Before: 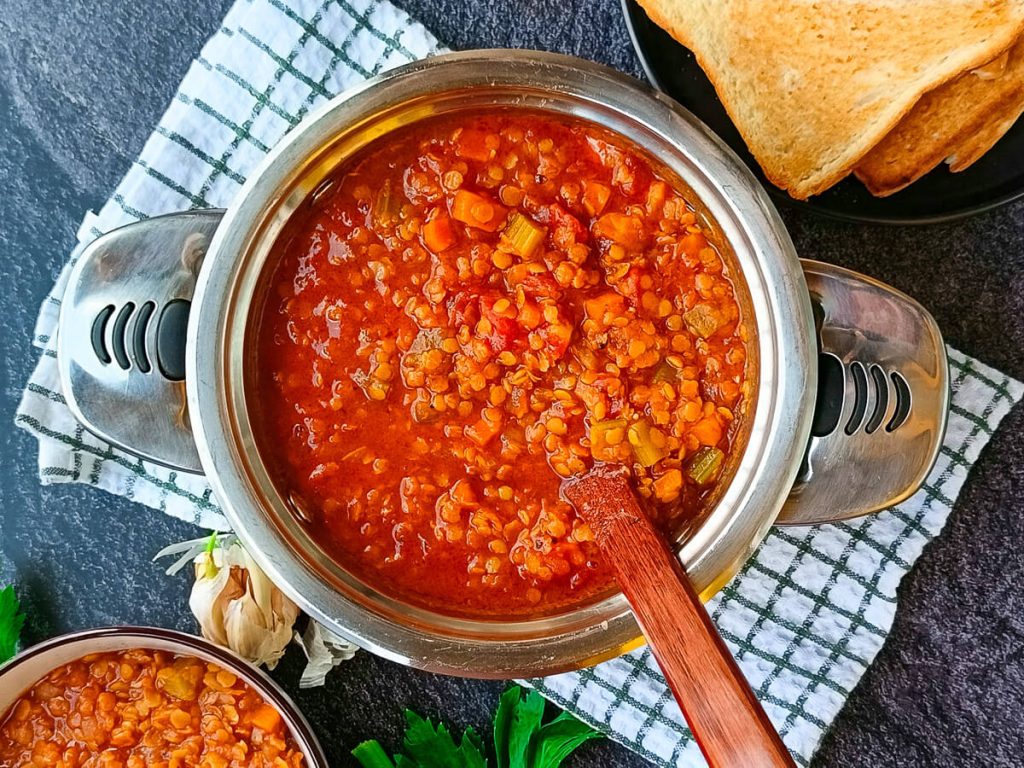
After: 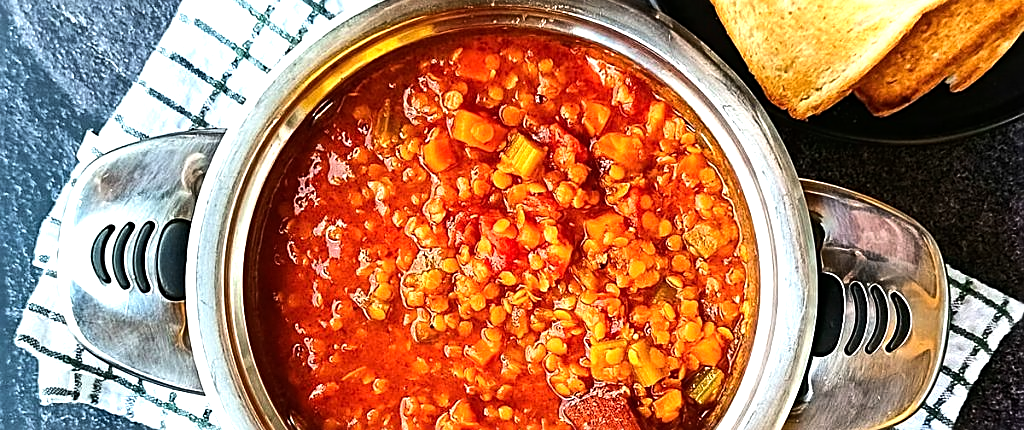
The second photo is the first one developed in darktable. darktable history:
crop and rotate: top 10.537%, bottom 33.409%
sharpen: on, module defaults
tone equalizer: -8 EV -1.11 EV, -7 EV -0.988 EV, -6 EV -0.902 EV, -5 EV -0.617 EV, -3 EV 0.604 EV, -2 EV 0.886 EV, -1 EV 1.01 EV, +0 EV 1.06 EV, edges refinement/feathering 500, mask exposure compensation -1.57 EV, preserve details no
